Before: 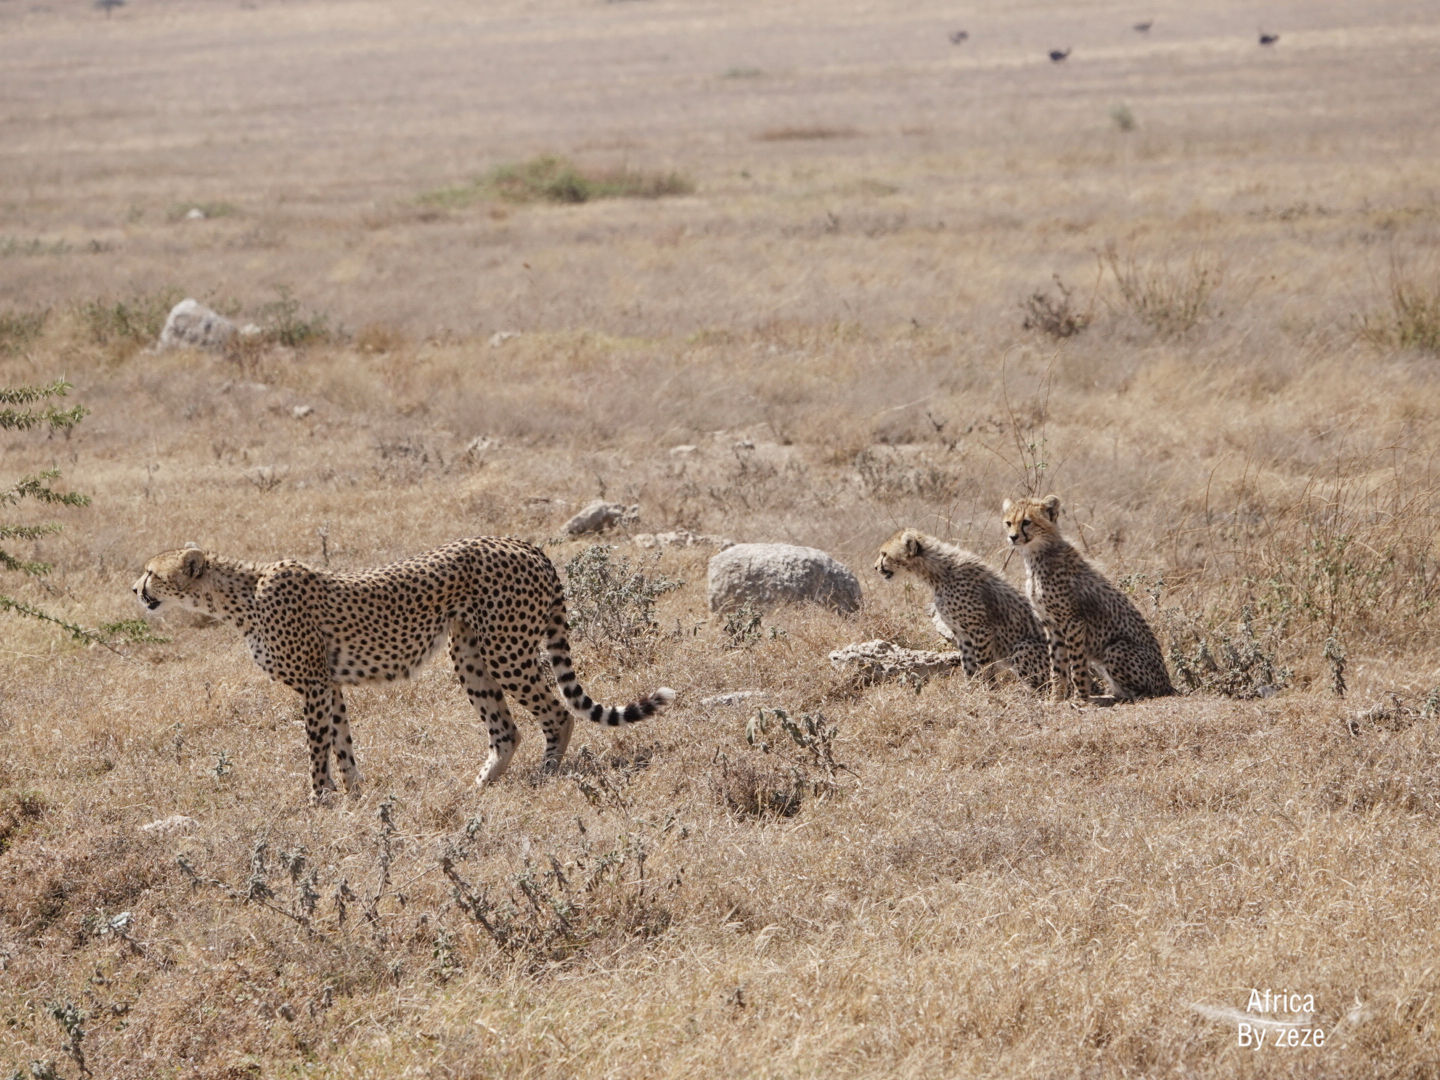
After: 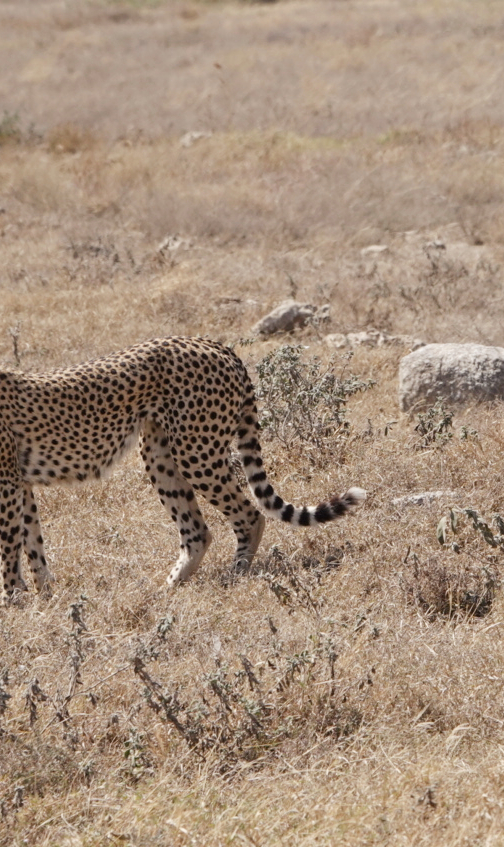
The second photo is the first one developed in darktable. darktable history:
crop and rotate: left 21.475%, top 18.564%, right 43.499%, bottom 2.997%
